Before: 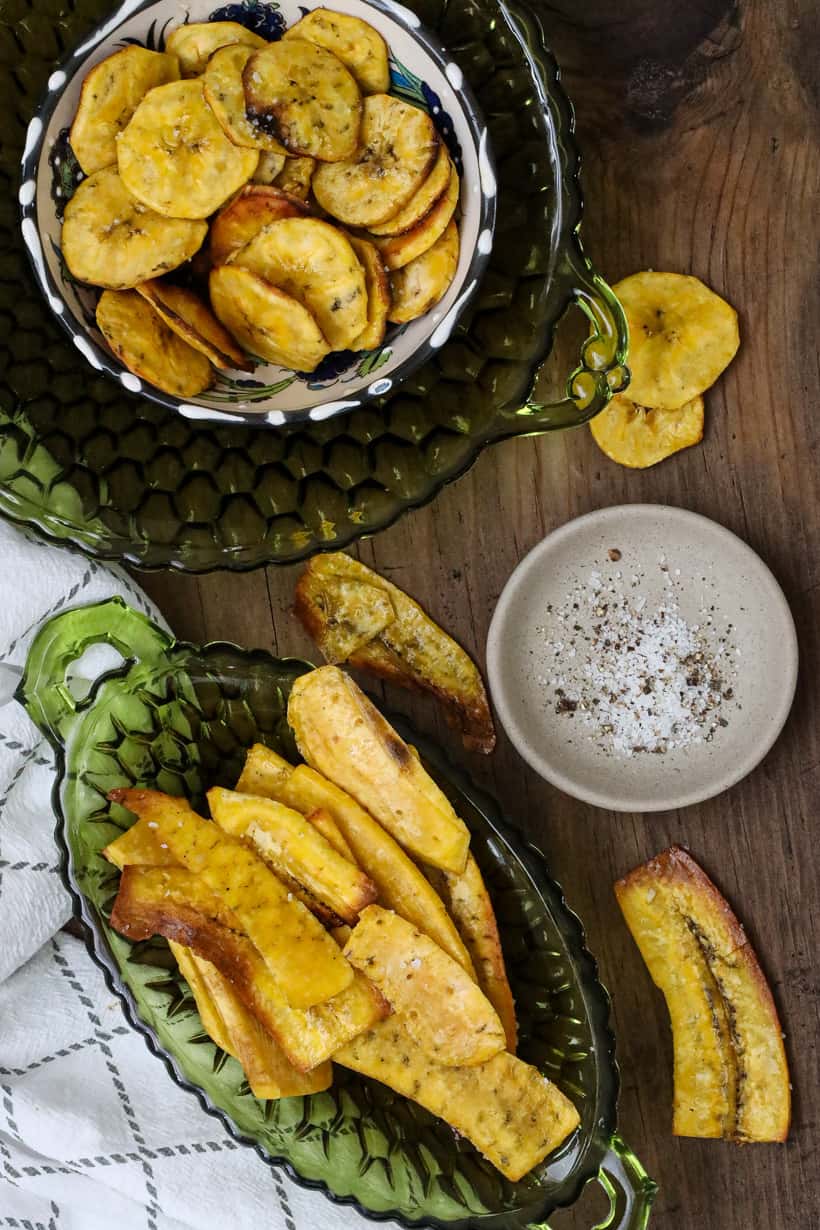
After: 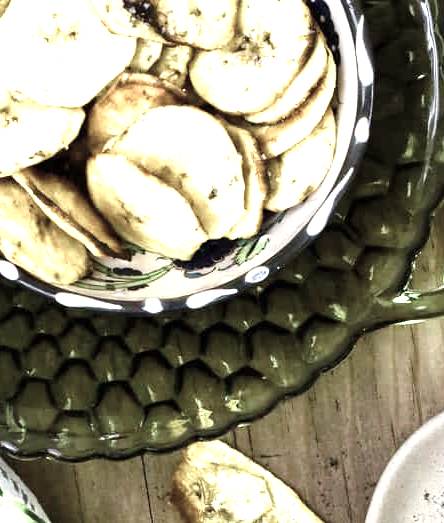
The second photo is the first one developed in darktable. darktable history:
exposure: black level correction 0, exposure 1 EV, compensate highlight preservation false
crop: left 15.085%, top 9.143%, right 30.754%, bottom 48.325%
velvia: on, module defaults
color zones: curves: ch0 [(0.25, 0.667) (0.758, 0.368)]; ch1 [(0.215, 0.245) (0.761, 0.373)]; ch2 [(0.247, 0.554) (0.761, 0.436)]
color balance rgb: highlights gain › chroma 0.17%, highlights gain › hue 330.38°, perceptual saturation grading › global saturation 13.793%, perceptual saturation grading › highlights -30.512%, perceptual saturation grading › shadows 50.76%, global vibrance 19.657%
